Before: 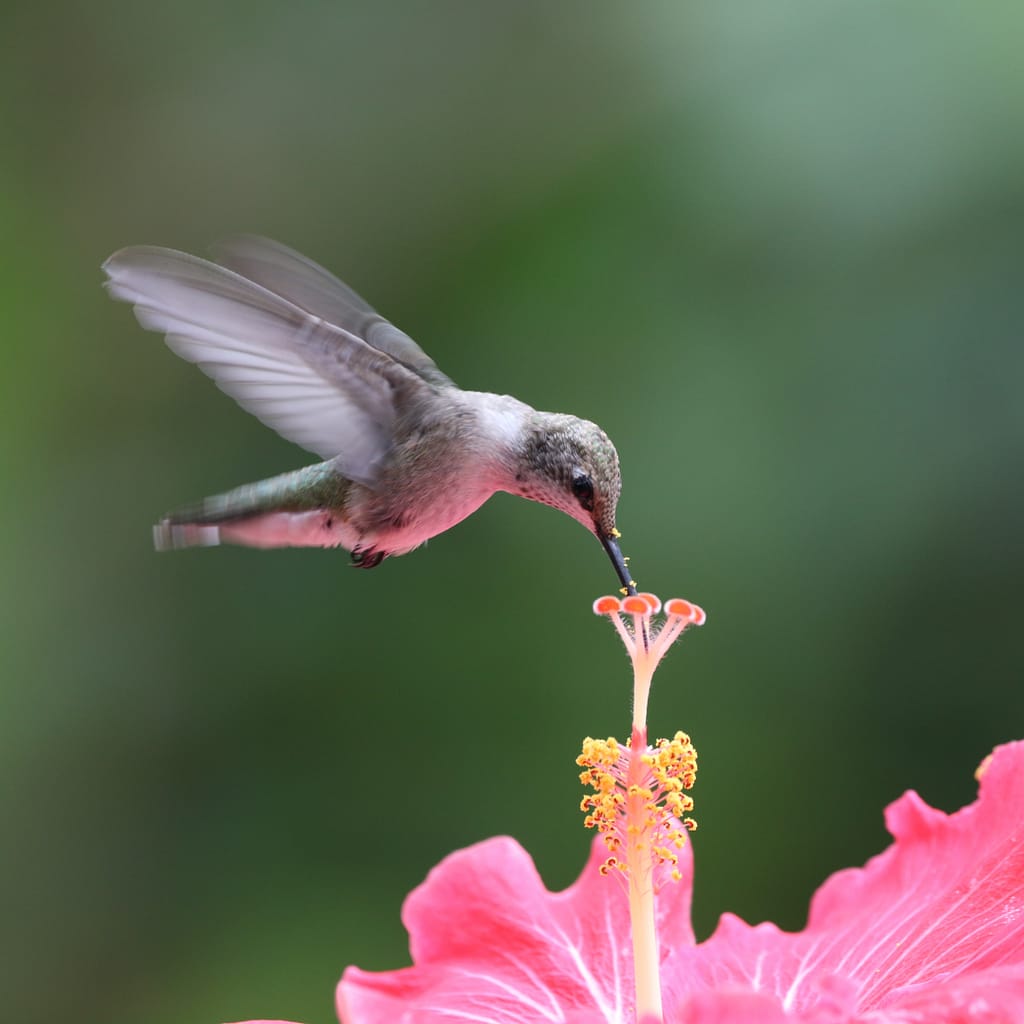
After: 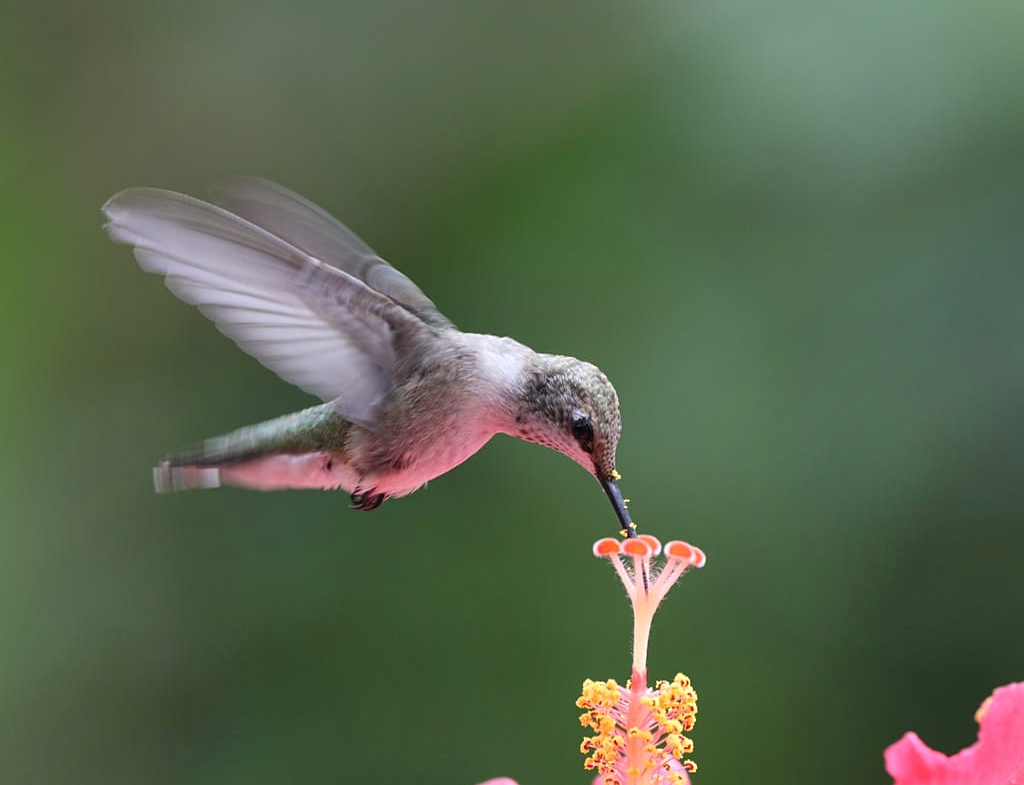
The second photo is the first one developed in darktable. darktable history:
sharpen: amount 0.2
crop: top 5.667%, bottom 17.637%
shadows and highlights: low approximation 0.01, soften with gaussian
